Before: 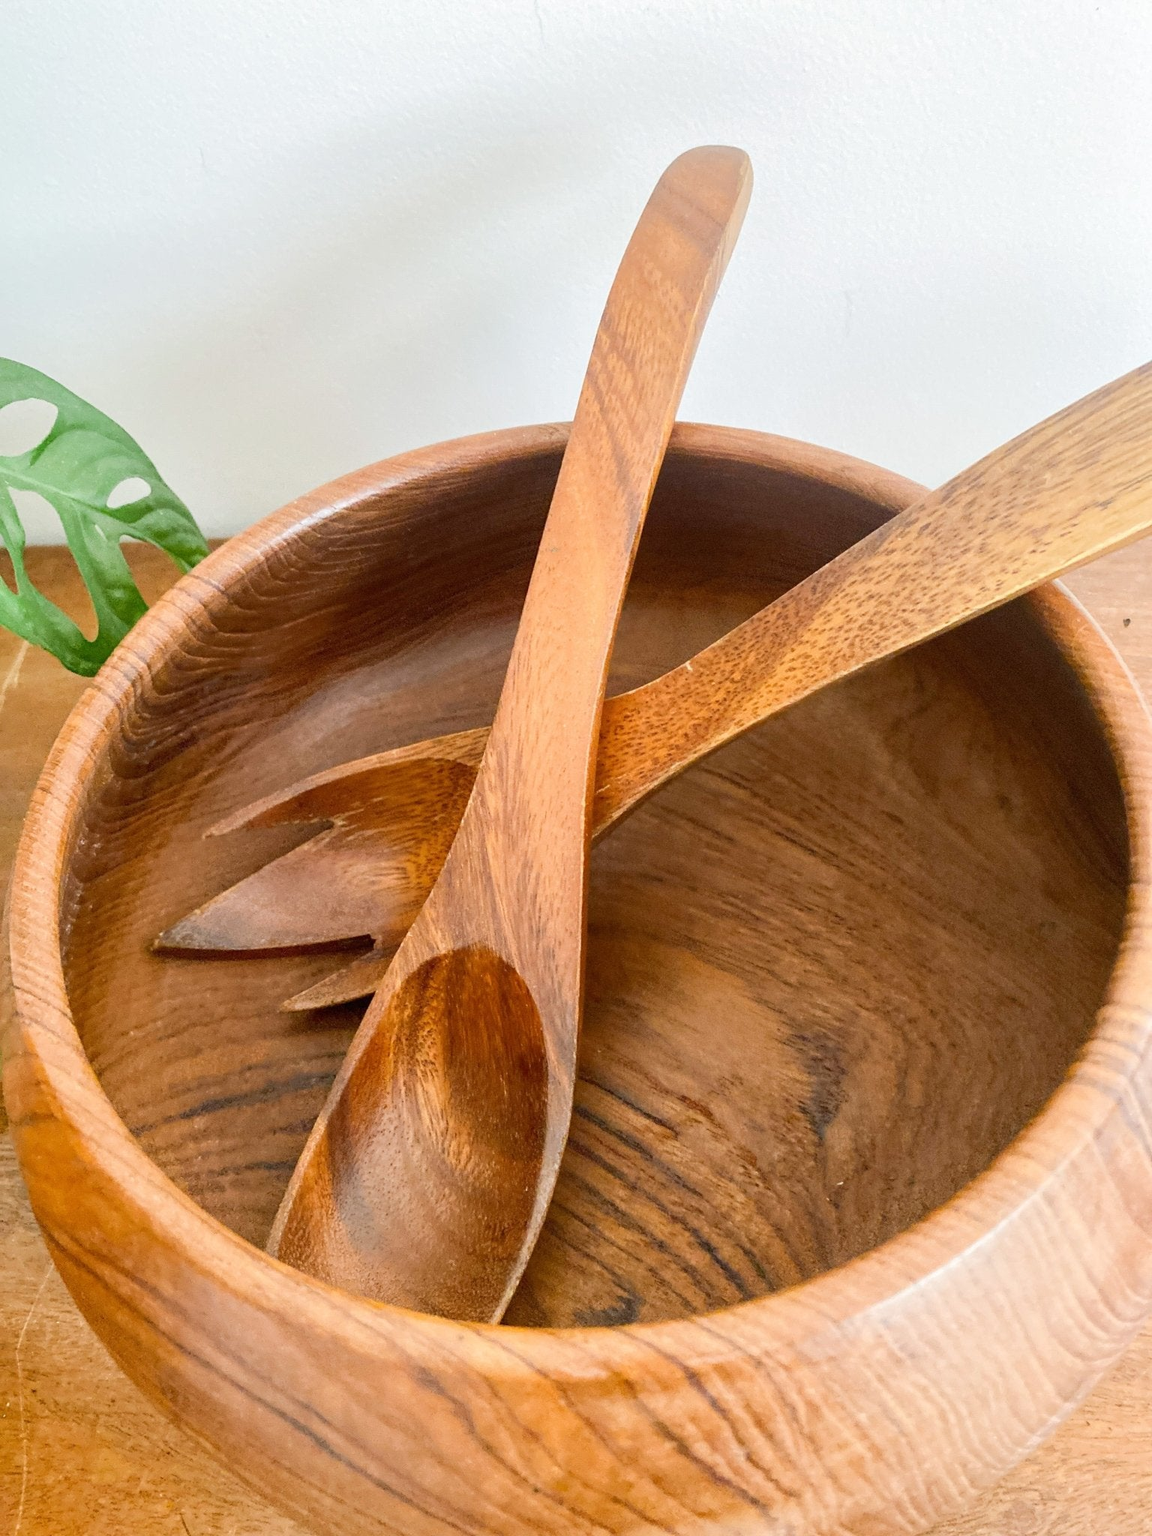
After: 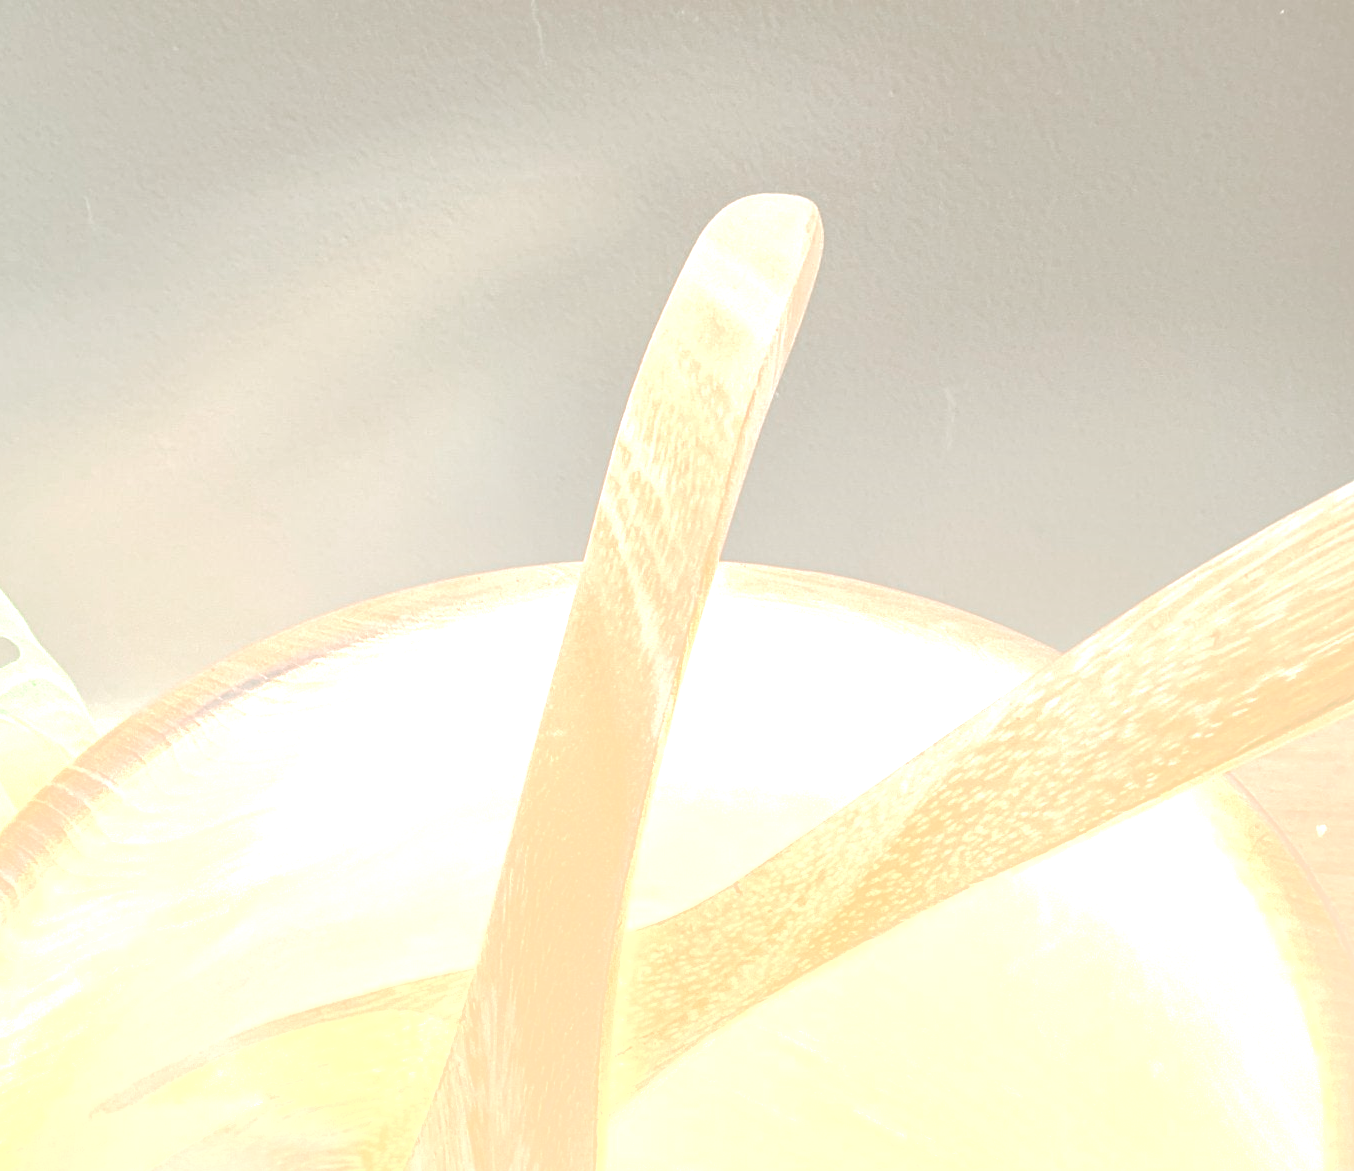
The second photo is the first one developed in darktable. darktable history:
crop and rotate: left 11.812%, bottom 42.776%
color calibration: output R [1.063, -0.012, -0.003, 0], output G [0, 1.022, 0.021, 0], output B [-0.079, 0.047, 1, 0], illuminant custom, x 0.389, y 0.387, temperature 3838.64 K
local contrast: detail 150%
bloom: size 85%, threshold 5%, strength 85%
exposure: black level correction 0, exposure 0.9 EV, compensate highlight preservation false
white balance: red 1.138, green 0.996, blue 0.812
color balance rgb: shadows lift › luminance -10%, shadows lift › chroma 1%, shadows lift › hue 113°, power › luminance -15%, highlights gain › chroma 0.2%, highlights gain › hue 333°, global offset › luminance 0.5%, perceptual saturation grading › global saturation 20%, perceptual saturation grading › highlights -50%, perceptual saturation grading › shadows 25%, contrast -10%
contrast equalizer: y [[0.5, 0.5, 0.468, 0.5, 0.5, 0.5], [0.5 ×6], [0.5 ×6], [0 ×6], [0 ×6]]
